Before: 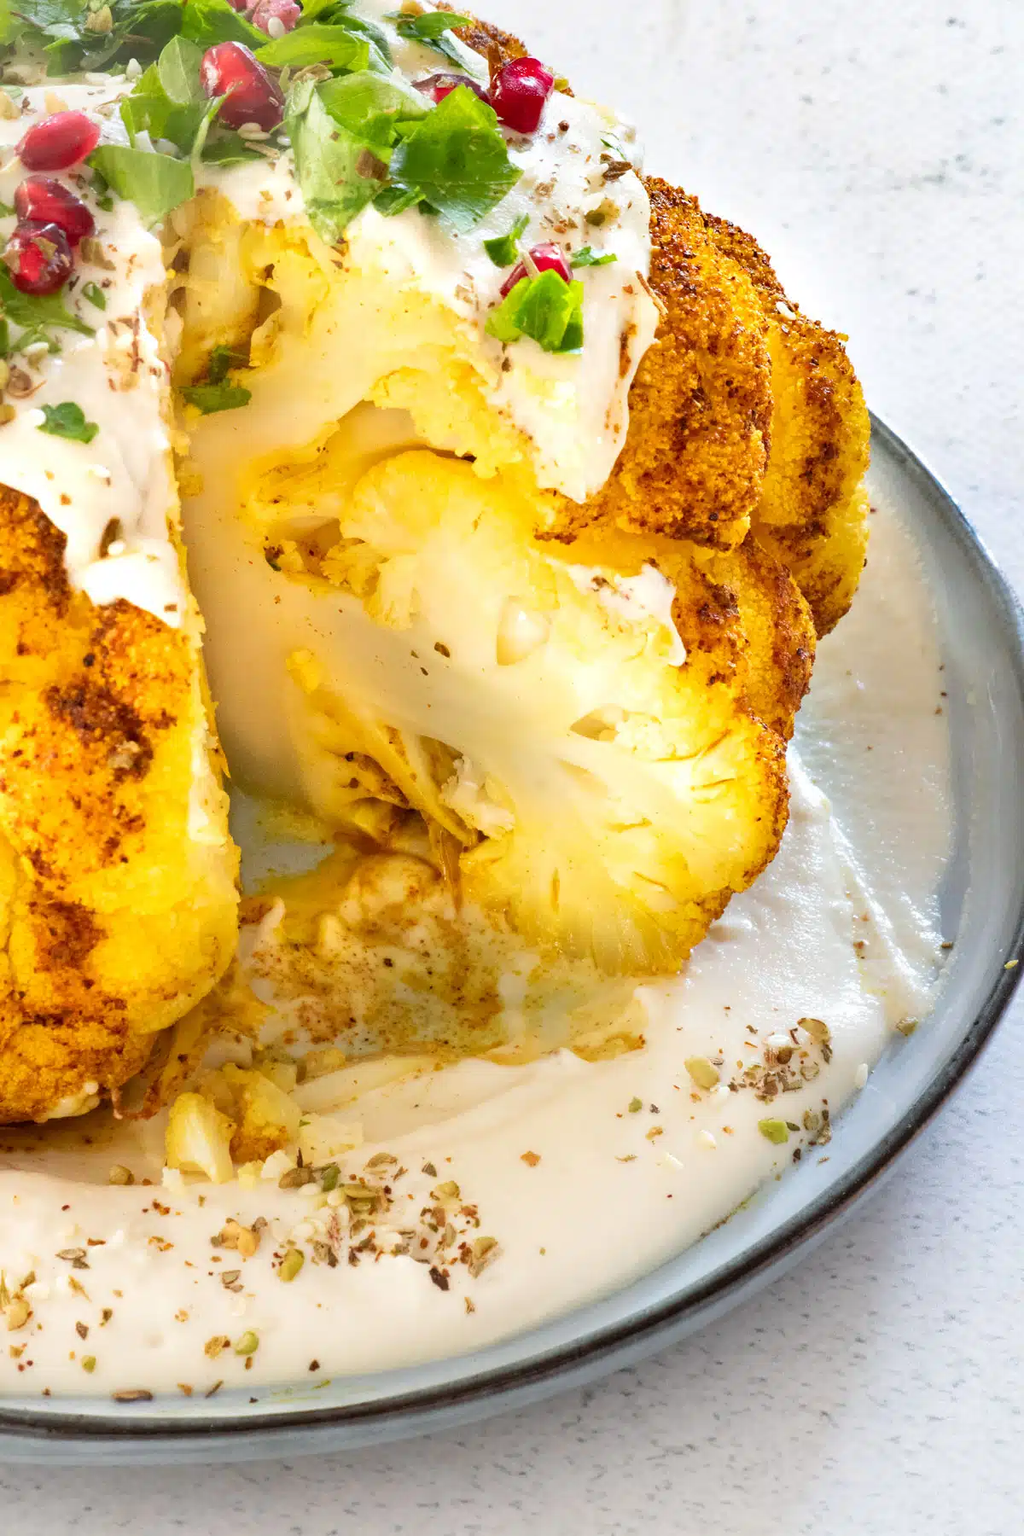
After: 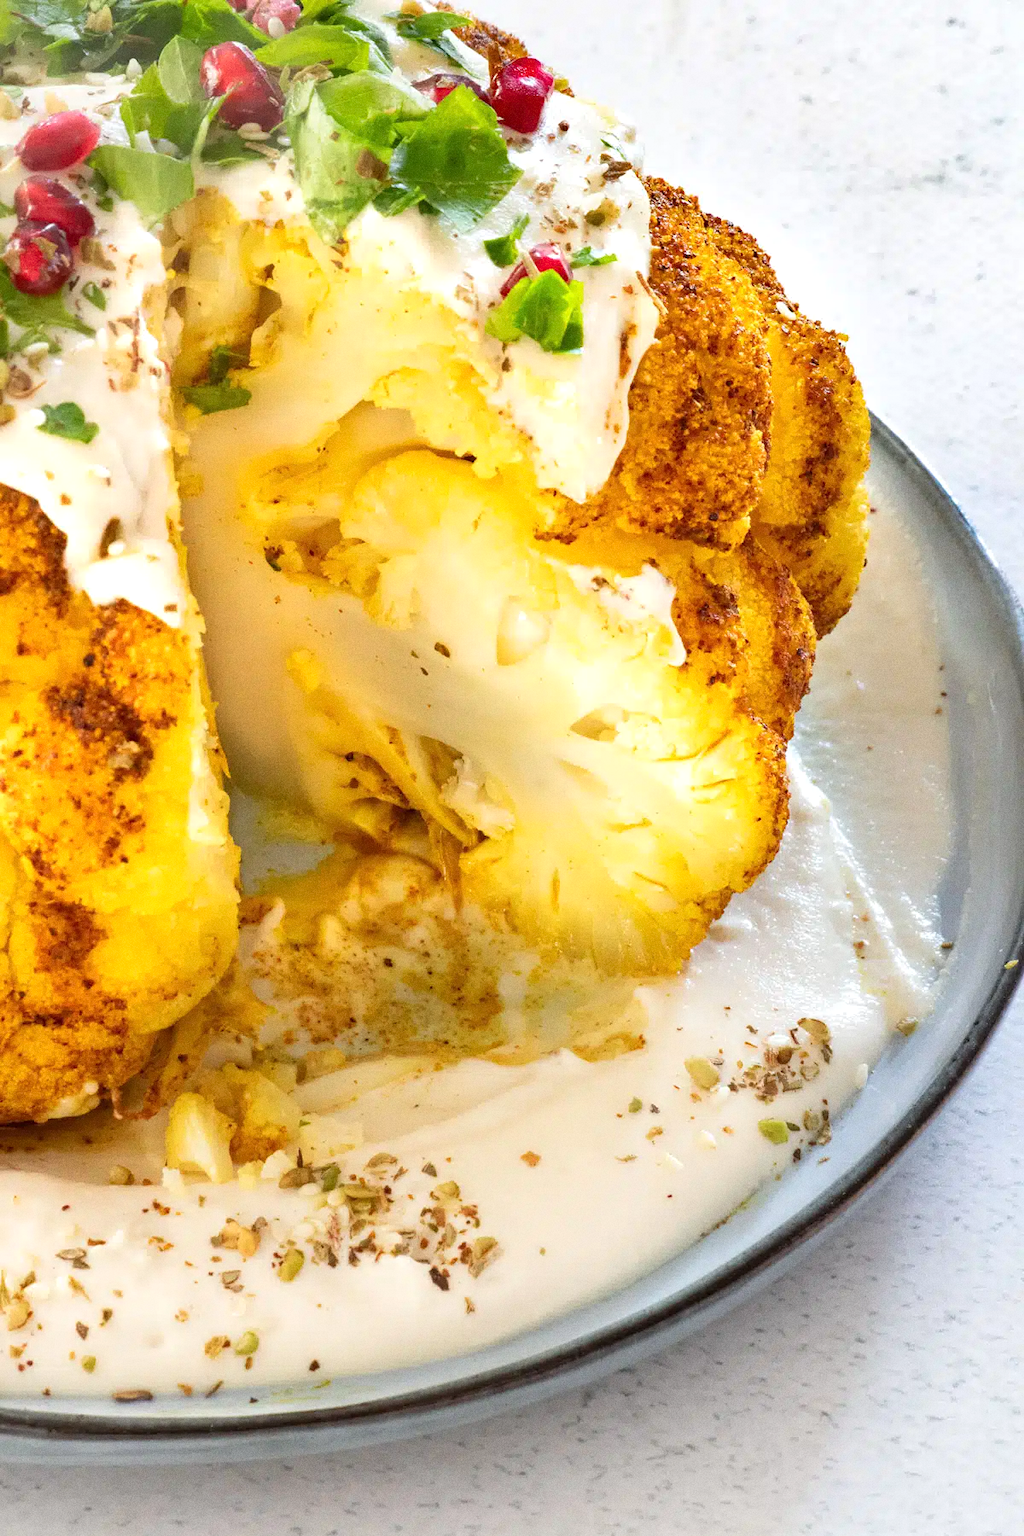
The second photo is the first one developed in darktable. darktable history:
exposure: exposure 0.078 EV, compensate highlight preservation false
grain: coarseness 0.09 ISO
